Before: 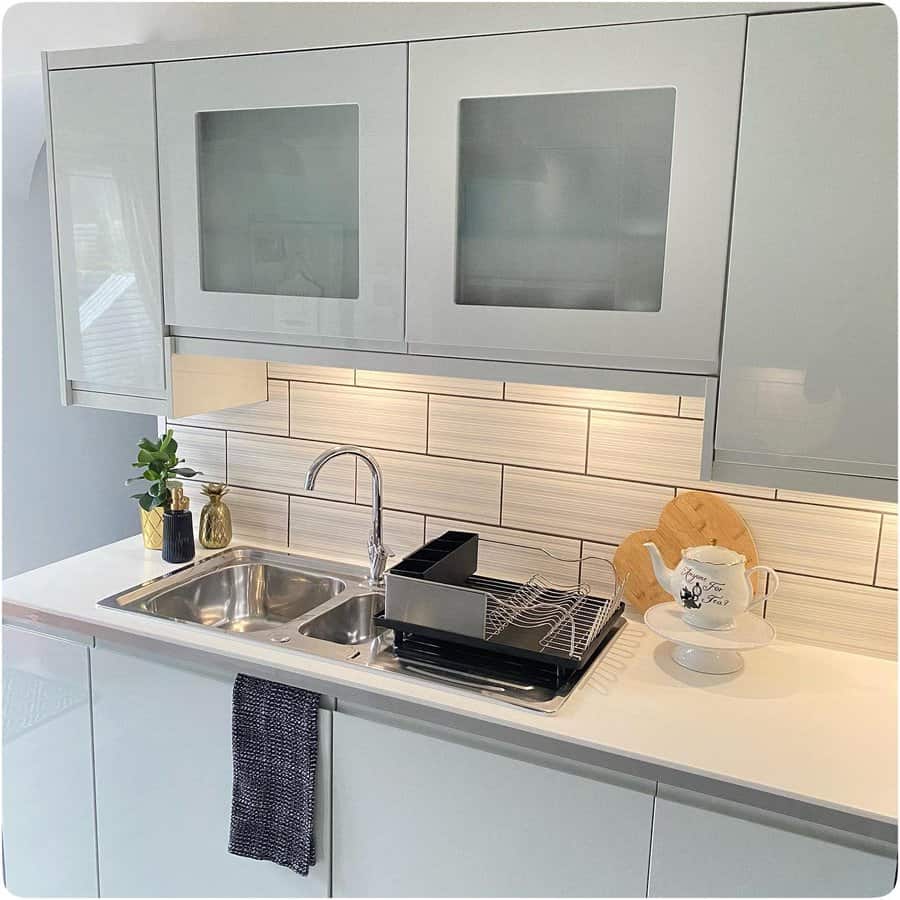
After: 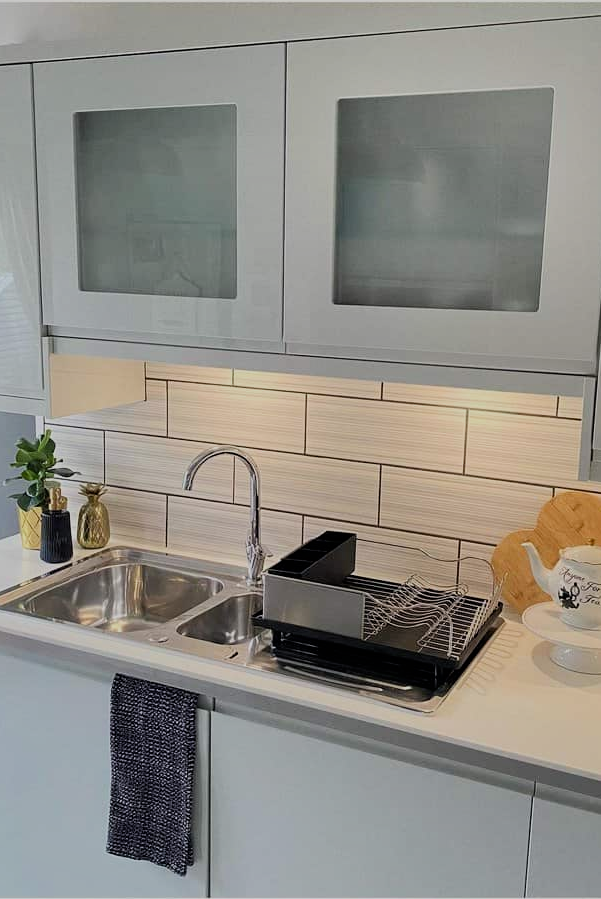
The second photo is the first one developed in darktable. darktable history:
crop and rotate: left 13.594%, right 19.535%
filmic rgb: black relative exposure -7.65 EV, white relative exposure 4.56 EV, hardness 3.61, color science v6 (2022)
shadows and highlights: radius 336.74, shadows 28.56, soften with gaussian
